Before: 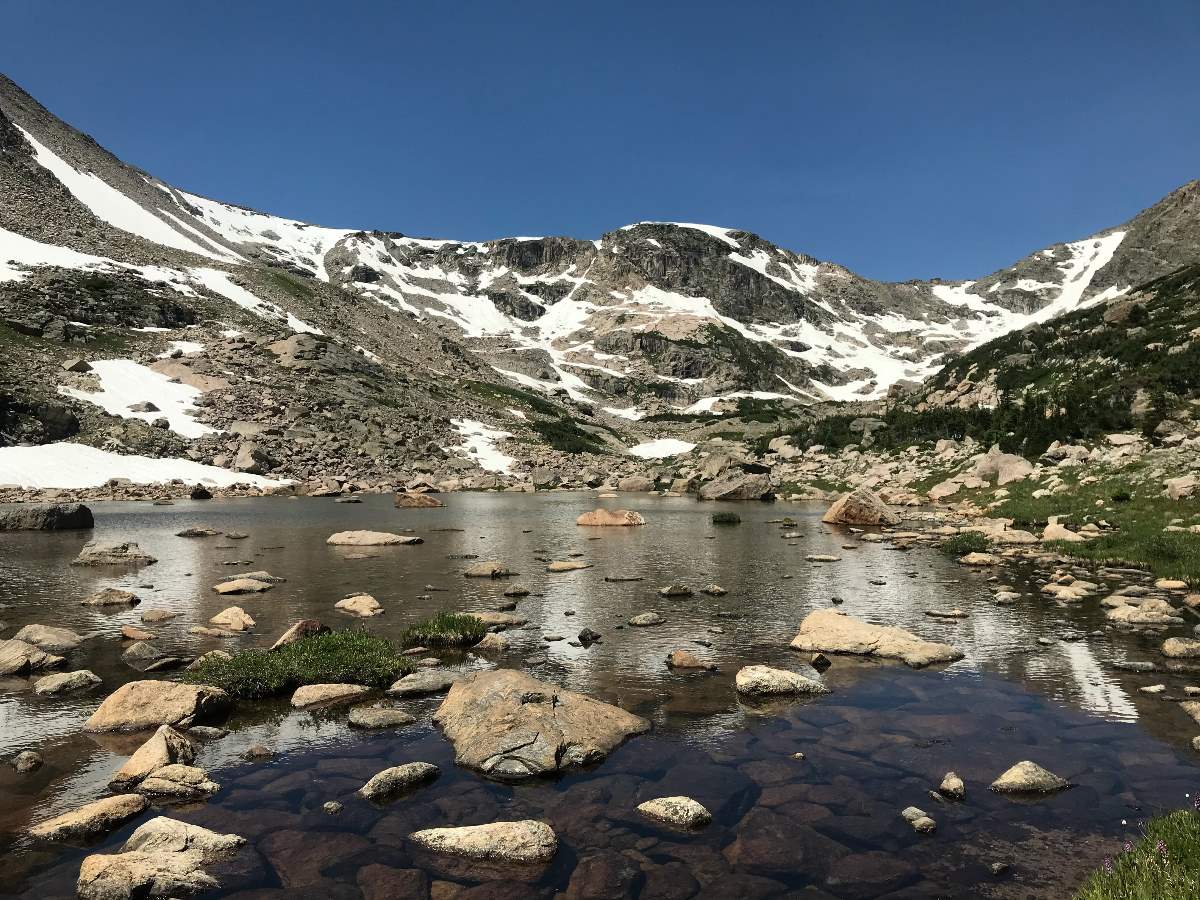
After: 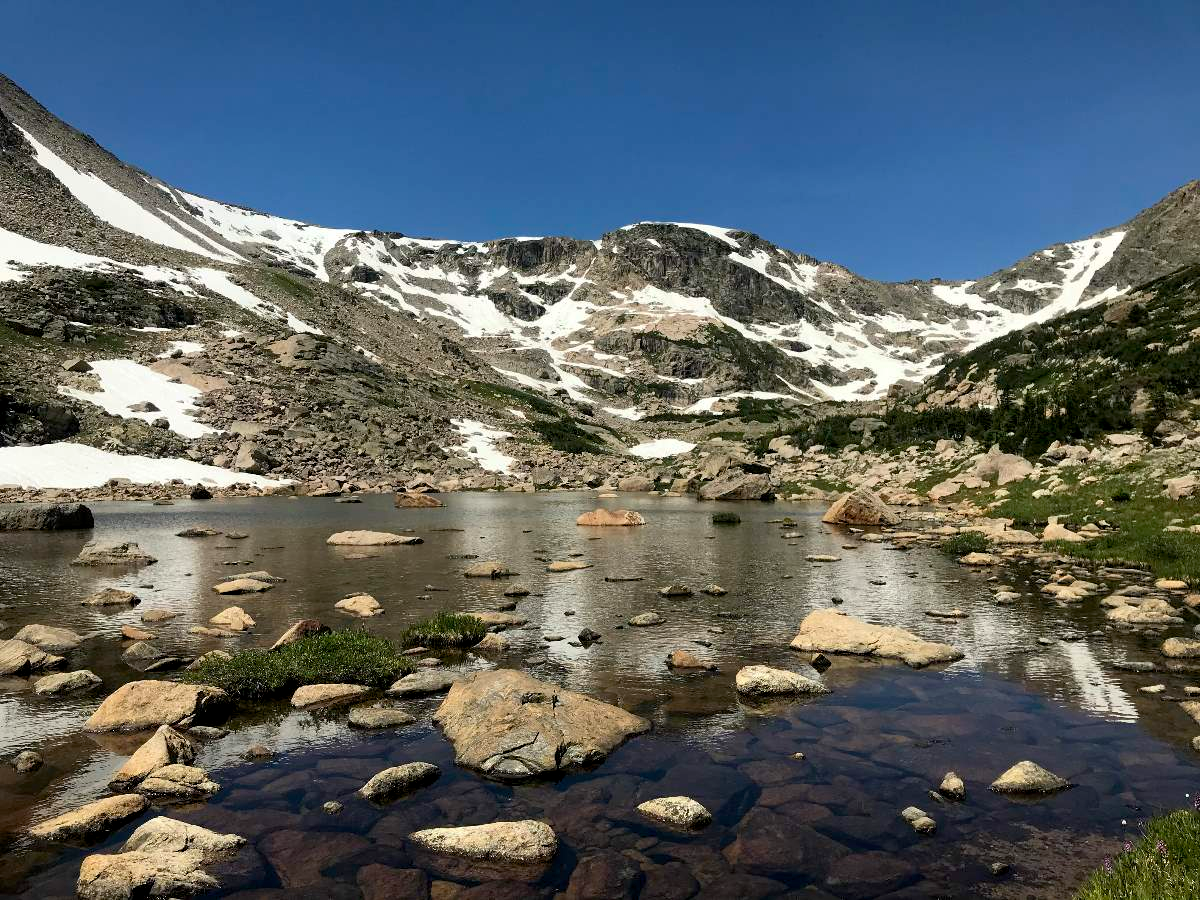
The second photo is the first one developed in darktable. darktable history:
tone equalizer: edges refinement/feathering 500, mask exposure compensation -1.57 EV, preserve details no
color balance rgb: shadows lift › hue 87.01°, global offset › luminance -0.494%, perceptual saturation grading › global saturation 8.554%, global vibrance 20%
